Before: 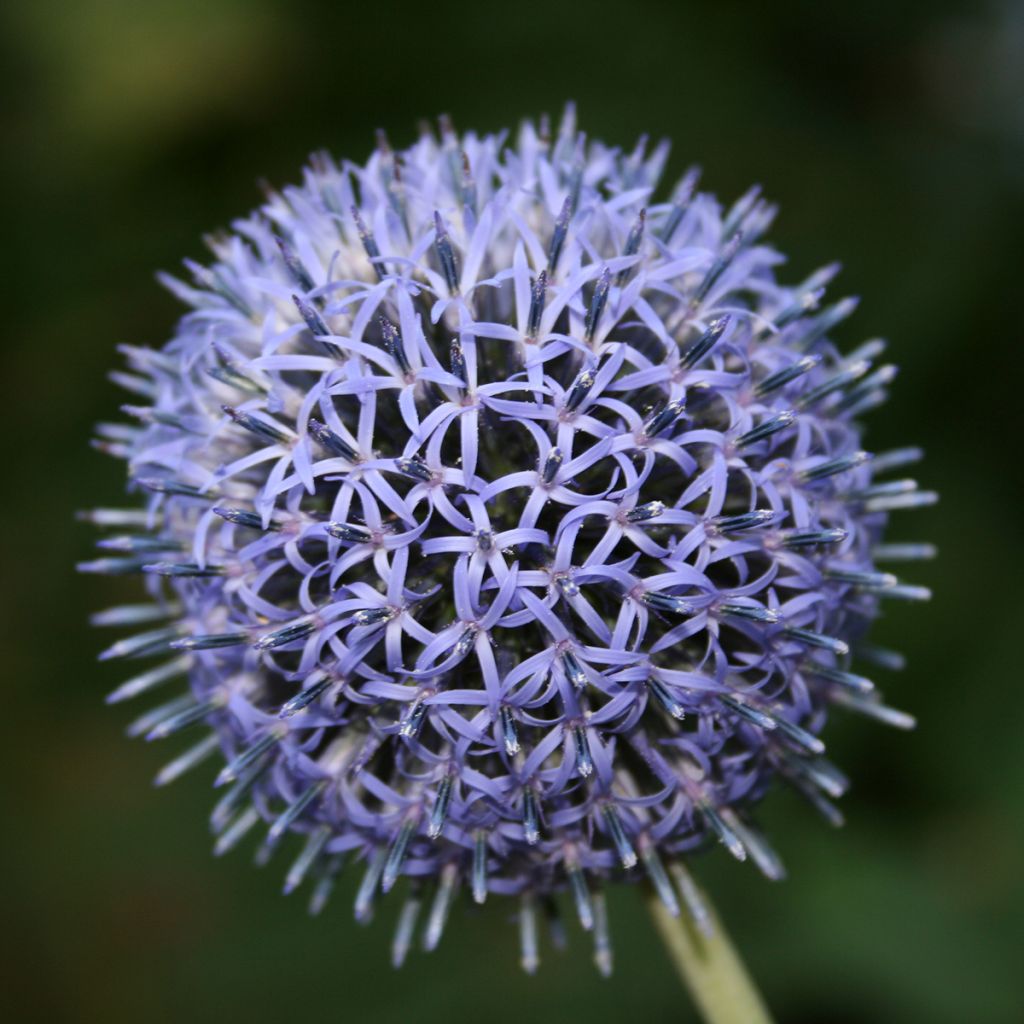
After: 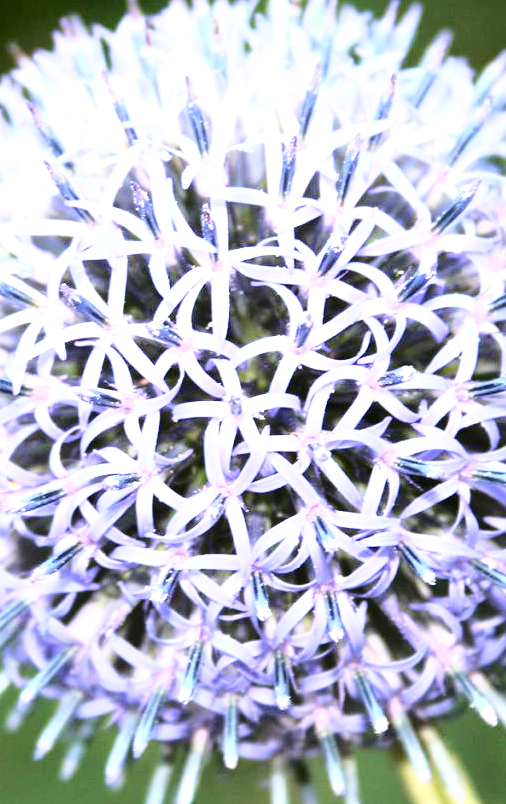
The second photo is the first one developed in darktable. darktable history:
crop and rotate: angle 0.02°, left 24.353%, top 13.219%, right 26.156%, bottom 8.224%
base curve: curves: ch0 [(0, 0) (0.028, 0.03) (0.121, 0.232) (0.46, 0.748) (0.859, 0.968) (1, 1)]
exposure: black level correction 0.001, exposure 1.719 EV, compensate exposure bias true, compensate highlight preservation false
